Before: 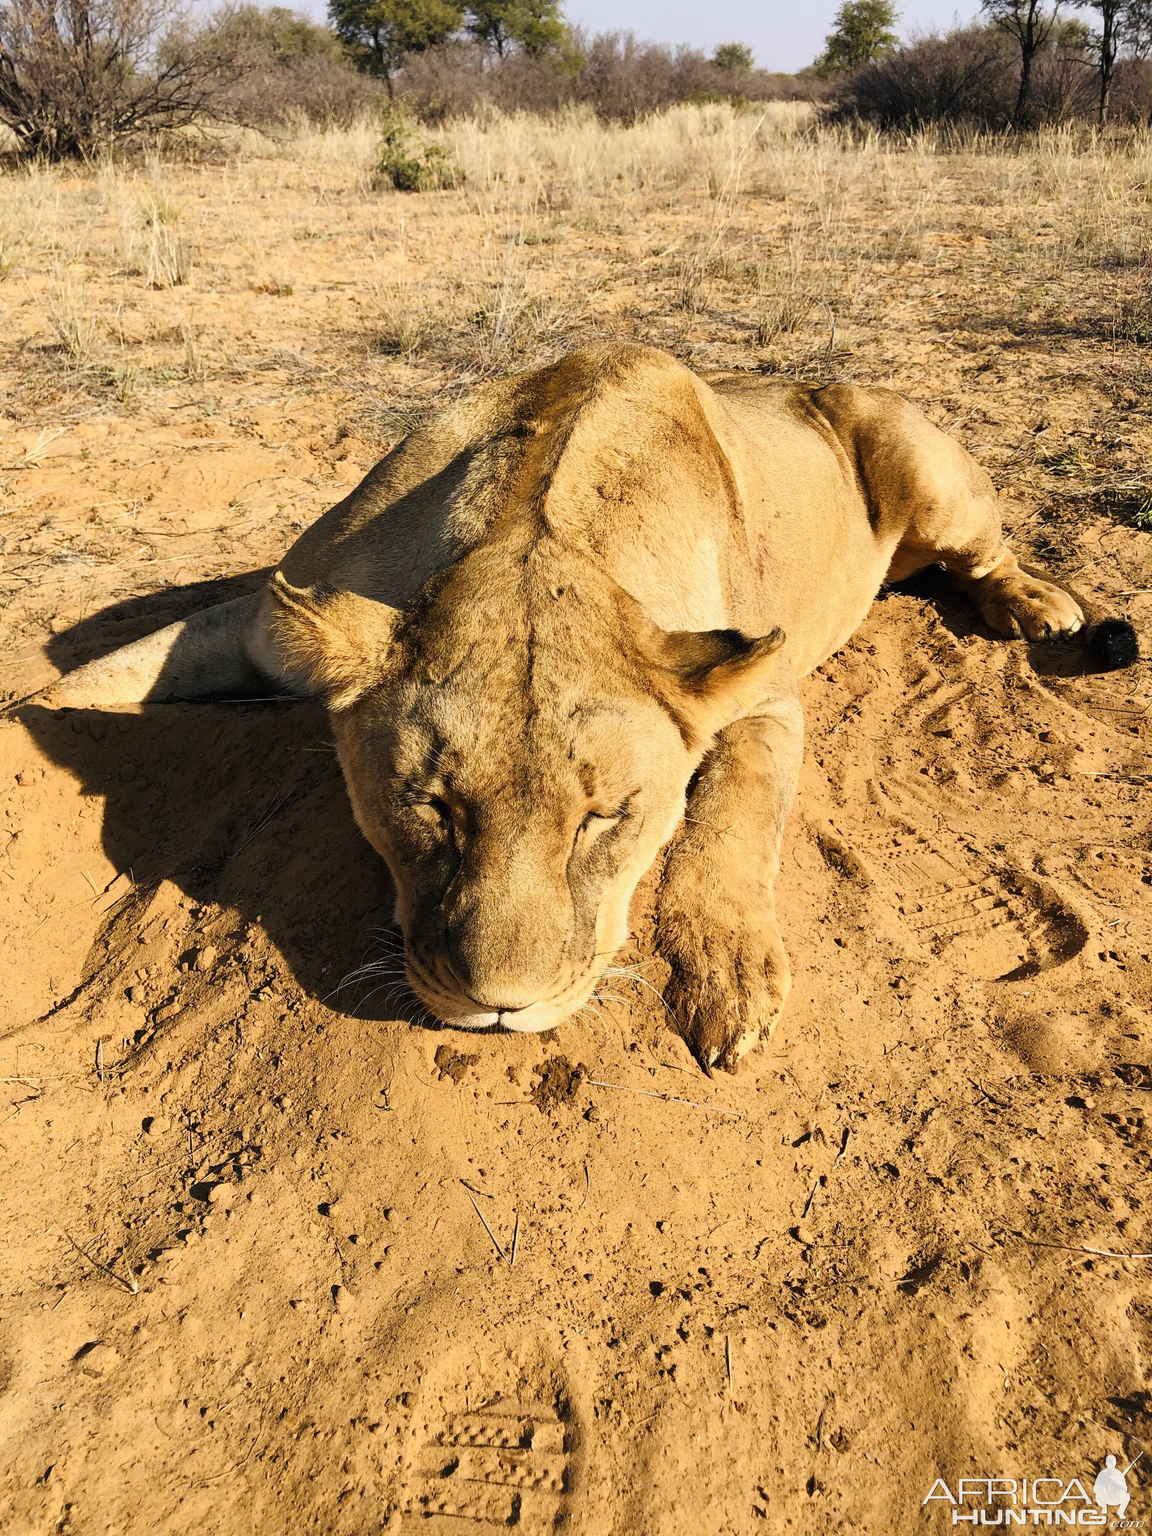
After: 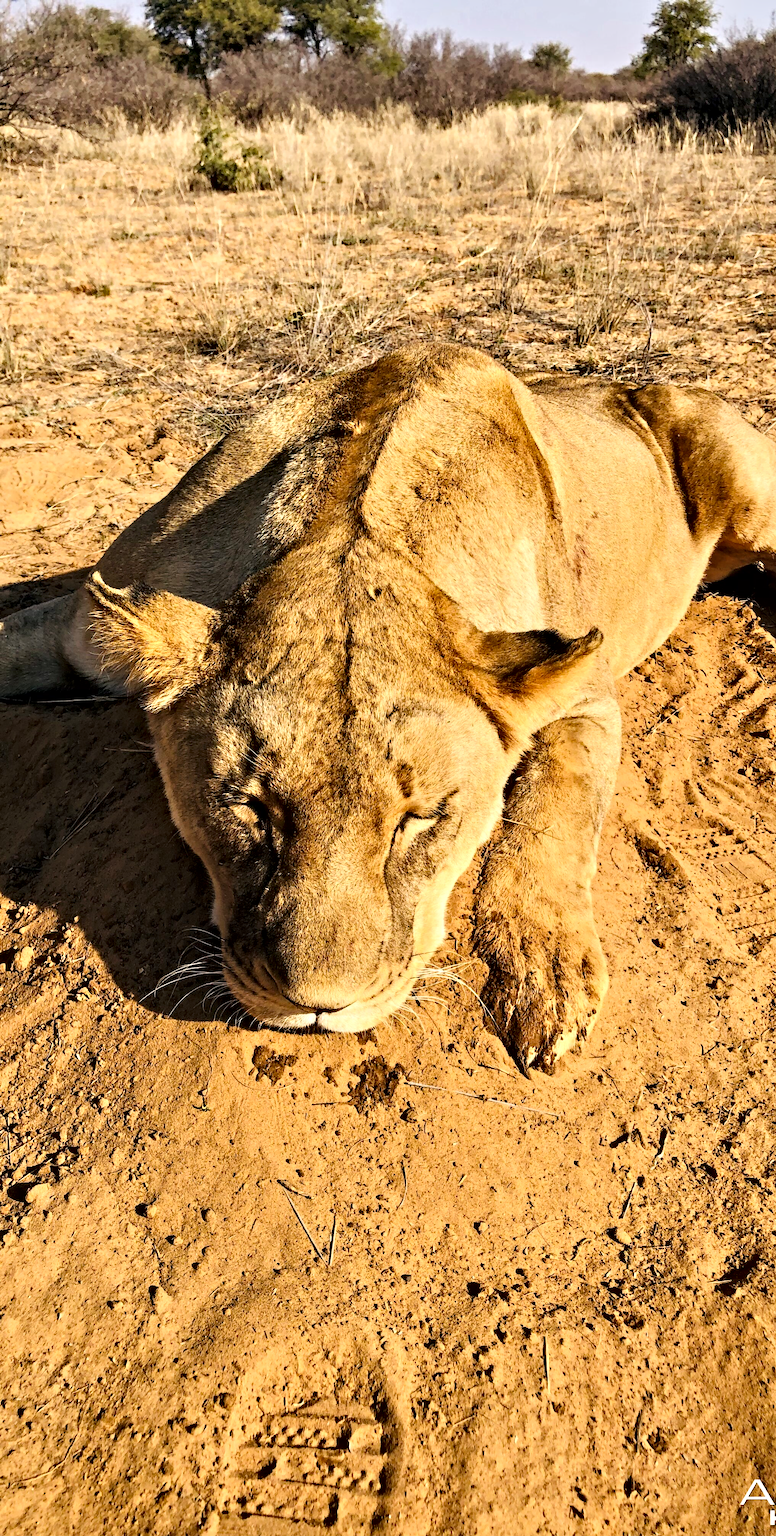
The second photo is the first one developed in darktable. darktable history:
crop and rotate: left 15.925%, right 16.707%
local contrast: mode bilateral grid, contrast 21, coarseness 50, detail 103%, midtone range 0.2
contrast equalizer: octaves 7, y [[0.511, 0.558, 0.631, 0.632, 0.559, 0.512], [0.5 ×6], [0.5 ×6], [0 ×6], [0 ×6]]
